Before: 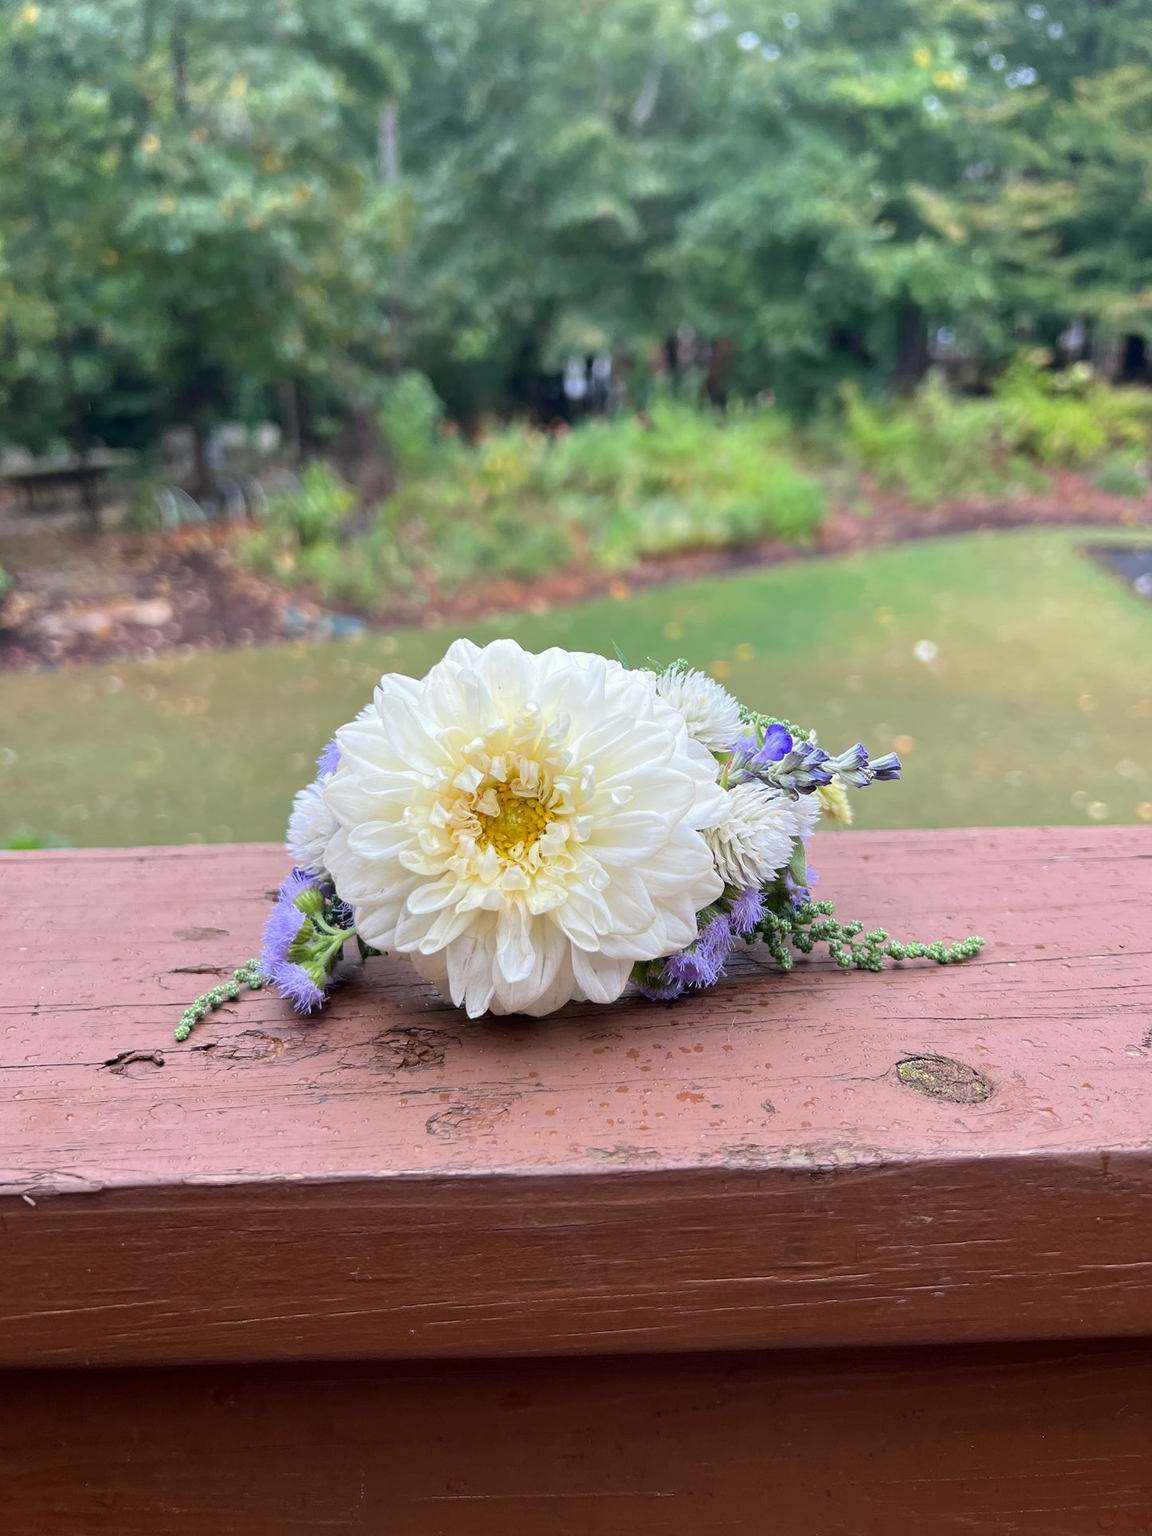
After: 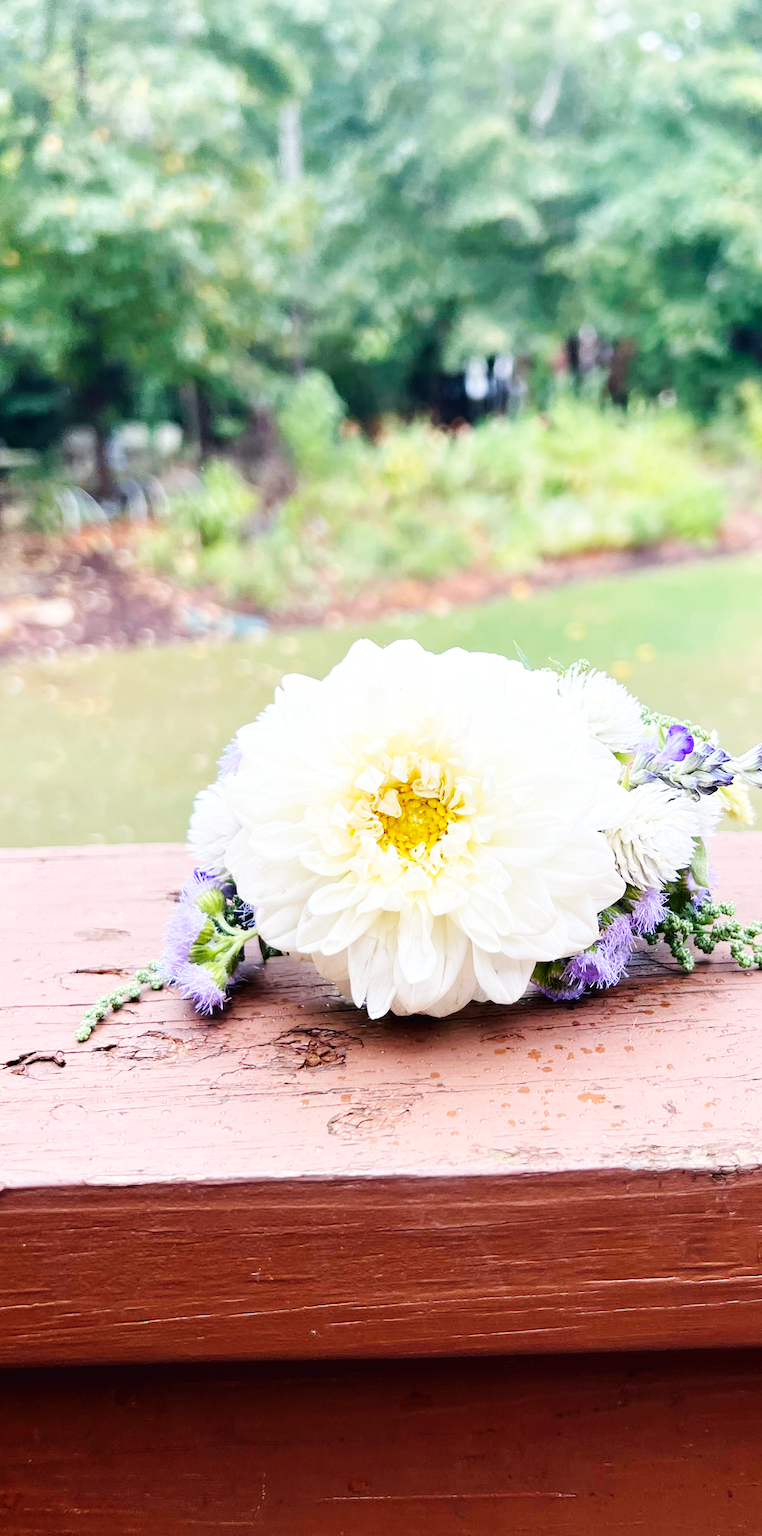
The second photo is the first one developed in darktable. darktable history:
base curve: curves: ch0 [(0, 0.003) (0.001, 0.002) (0.006, 0.004) (0.02, 0.022) (0.048, 0.086) (0.094, 0.234) (0.162, 0.431) (0.258, 0.629) (0.385, 0.8) (0.548, 0.918) (0.751, 0.988) (1, 1)], preserve colors none
crop and rotate: left 8.605%, right 25.183%
